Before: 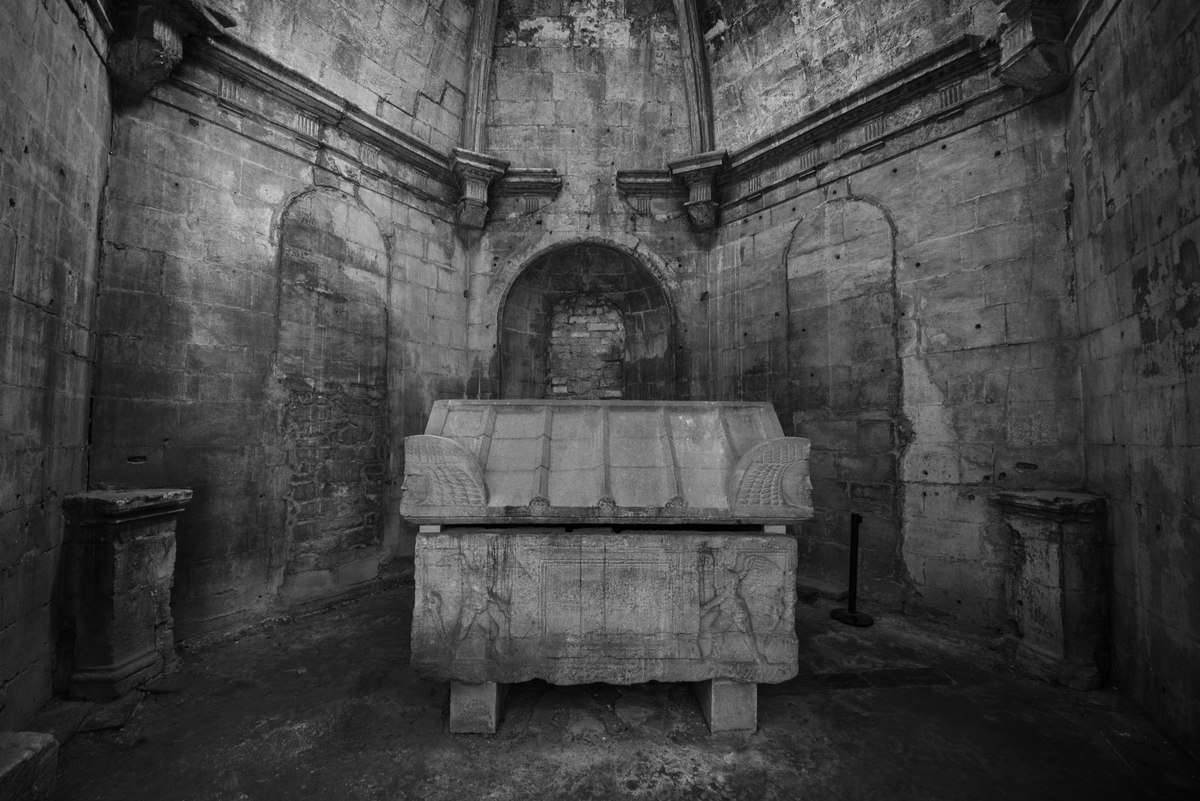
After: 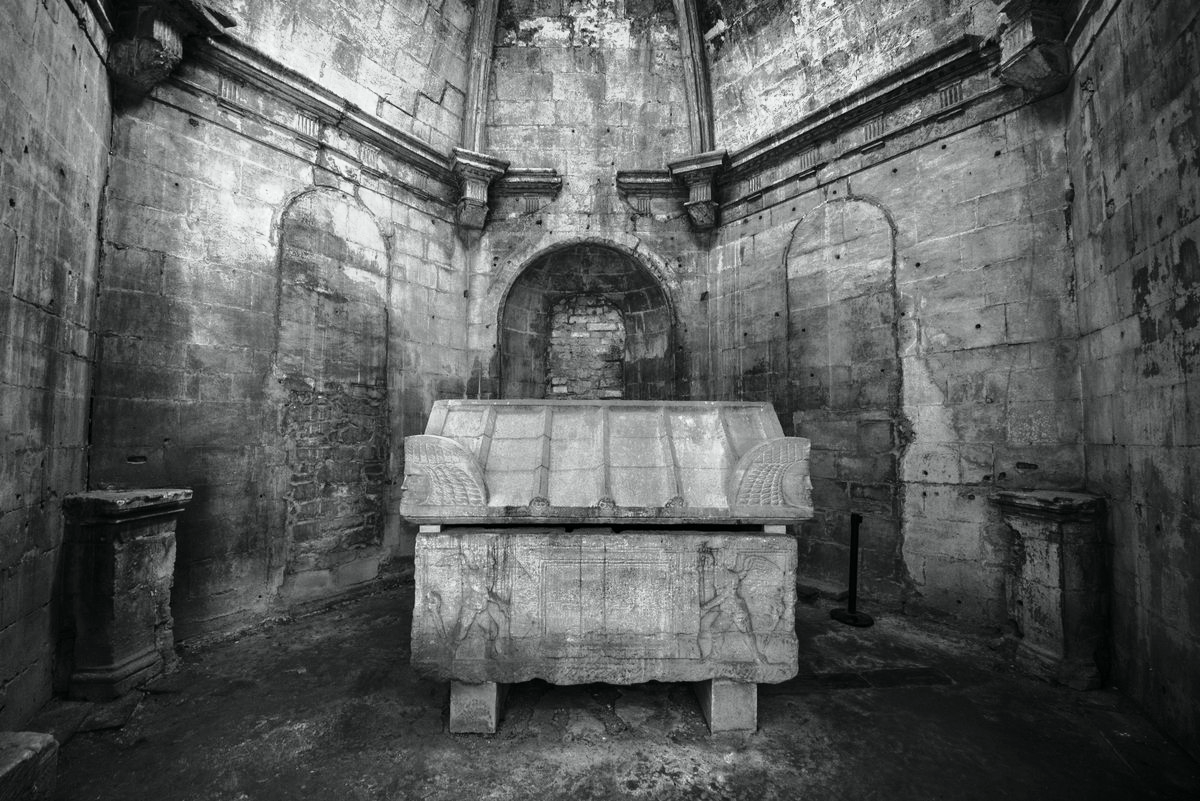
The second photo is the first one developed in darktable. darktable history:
exposure: exposure 0.77 EV, compensate highlight preservation false
color correction: saturation 0.8
tone curve: curves: ch0 [(0, 0) (0.105, 0.068) (0.195, 0.162) (0.283, 0.283) (0.384, 0.404) (0.485, 0.531) (0.638, 0.681) (0.795, 0.879) (1, 0.977)]; ch1 [(0, 0) (0.161, 0.092) (0.35, 0.33) (0.379, 0.401) (0.456, 0.469) (0.504, 0.501) (0.512, 0.523) (0.58, 0.597) (0.635, 0.646) (1, 1)]; ch2 [(0, 0) (0.371, 0.362) (0.437, 0.437) (0.5, 0.5) (0.53, 0.523) (0.56, 0.58) (0.622, 0.606) (1, 1)], color space Lab, independent channels, preserve colors none
